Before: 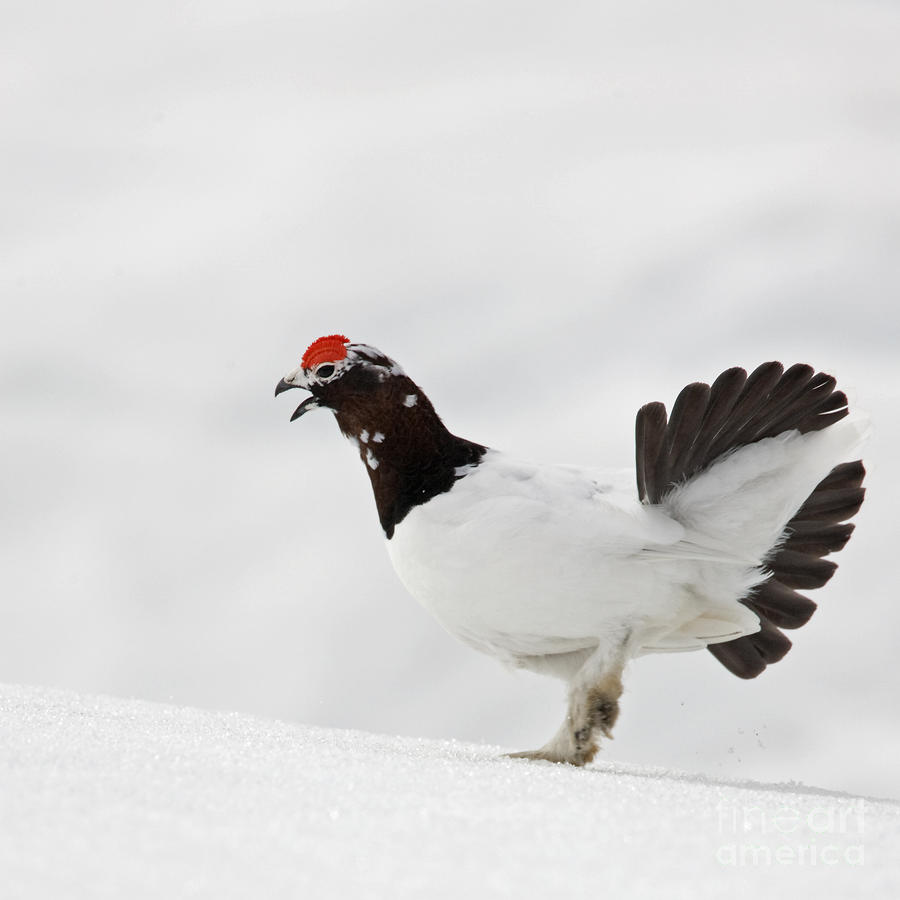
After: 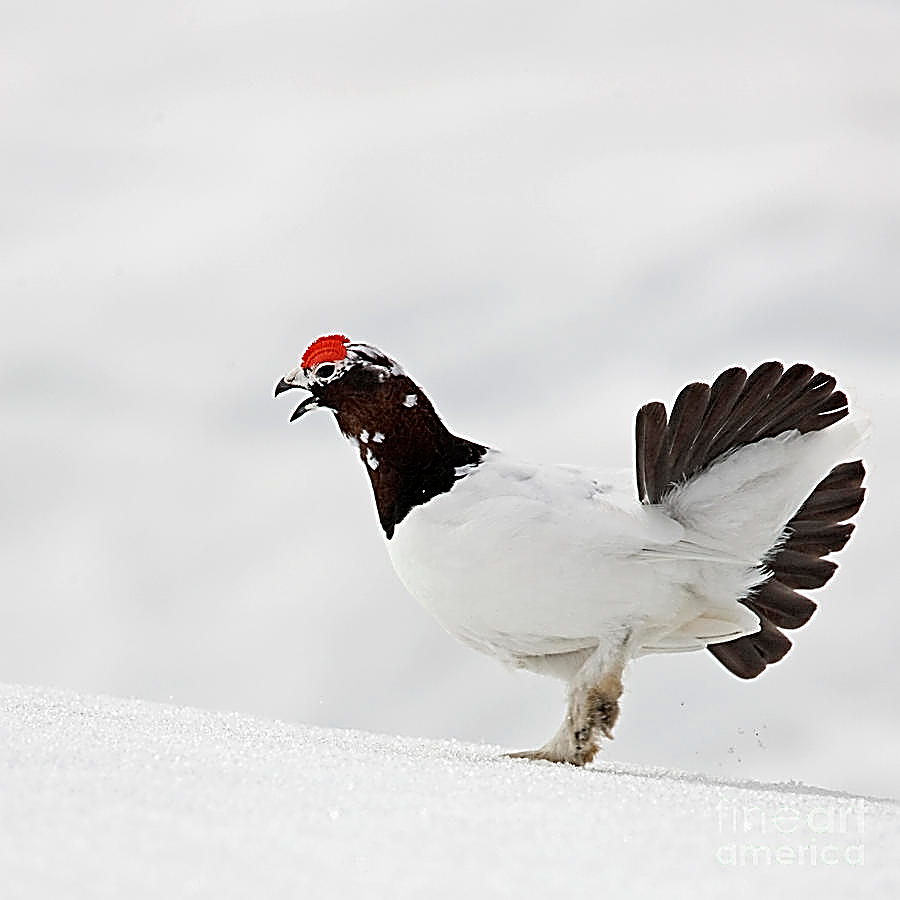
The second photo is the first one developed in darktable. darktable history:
color zones: curves: ch0 [(0, 0.5) (0.143, 0.5) (0.286, 0.5) (0.429, 0.5) (0.62, 0.489) (0.714, 0.445) (0.844, 0.496) (1, 0.5)]; ch1 [(0, 0.5) (0.143, 0.5) (0.286, 0.5) (0.429, 0.5) (0.571, 0.5) (0.714, 0.523) (0.857, 0.5) (1, 0.5)]
sharpen: amount 1.878
